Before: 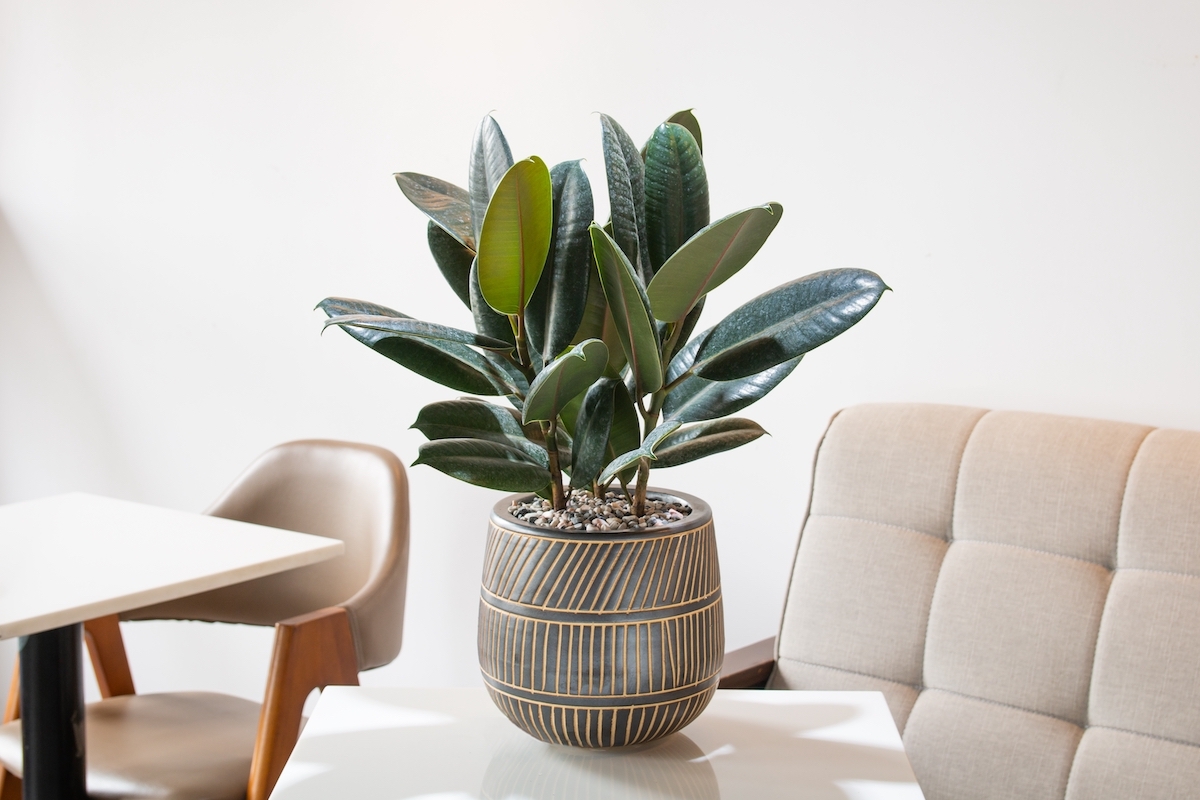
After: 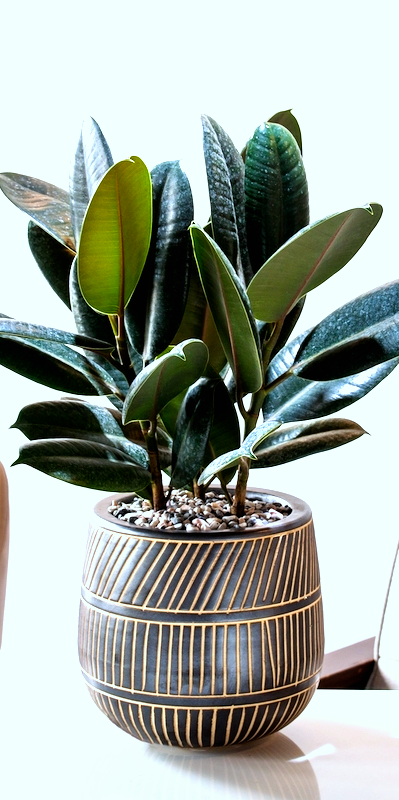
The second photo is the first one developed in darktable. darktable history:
filmic rgb: black relative exposure -8.2 EV, white relative exposure 2.2 EV, threshold 3 EV, hardness 7.11, latitude 85.74%, contrast 1.696, highlights saturation mix -4%, shadows ↔ highlights balance -2.69%, preserve chrominance no, color science v5 (2021), contrast in shadows safe, contrast in highlights safe, enable highlight reconstruction true
white balance: red 1.004, blue 1.096
crop: left 33.36%, right 33.36%
color correction: highlights a* -6.69, highlights b* 0.49
